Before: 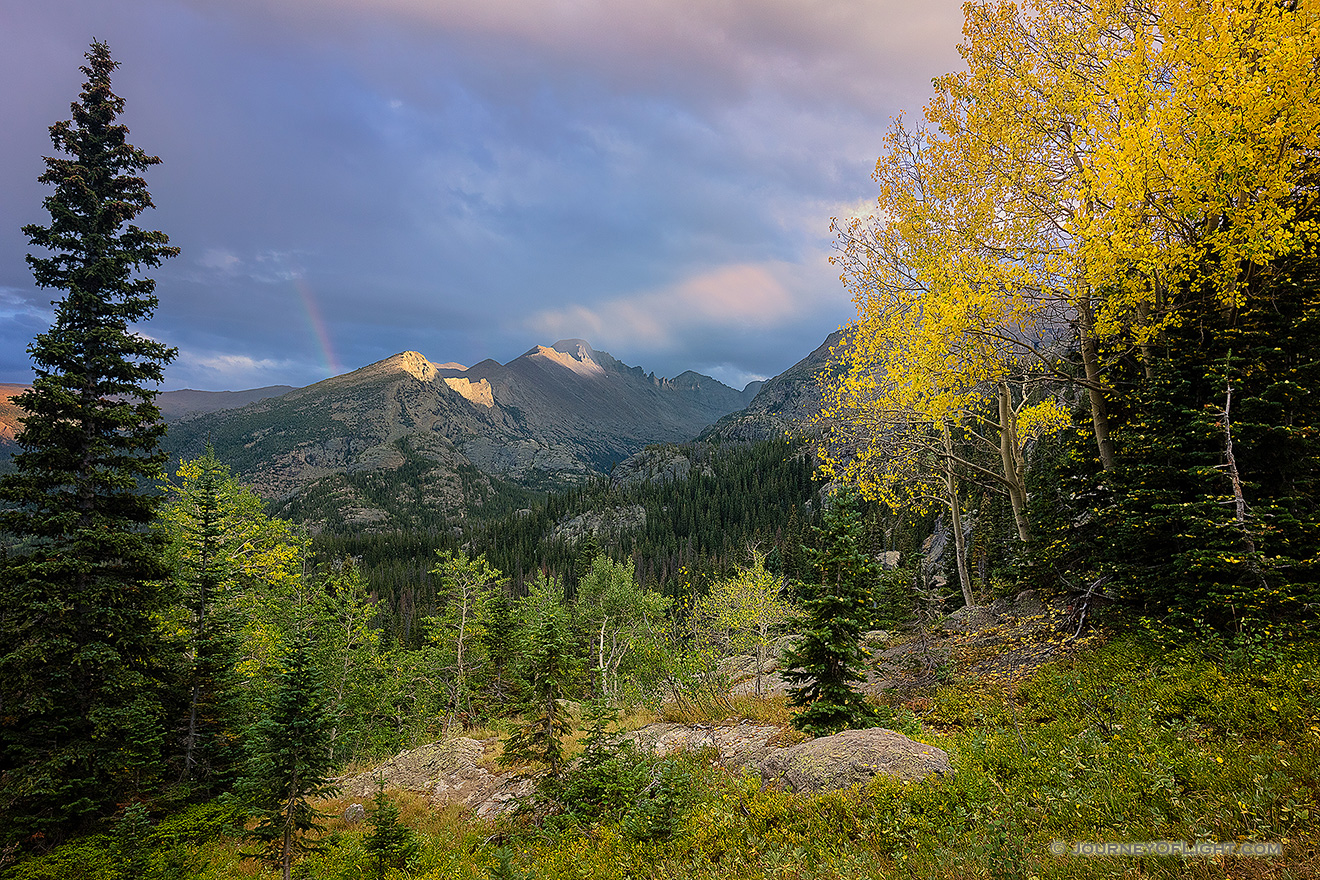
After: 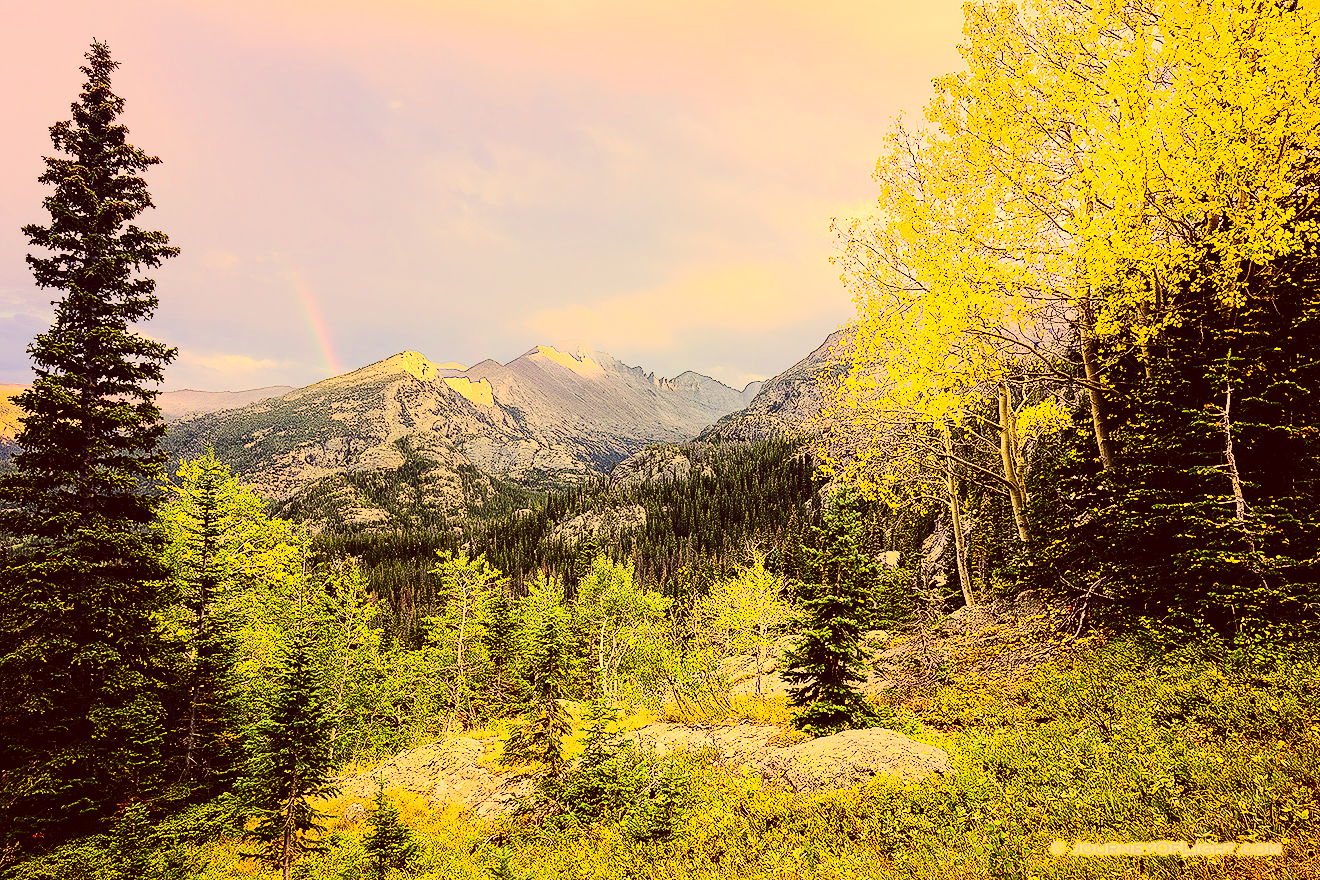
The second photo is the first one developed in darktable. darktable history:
base curve: curves: ch0 [(0, 0) (0.028, 0.03) (0.121, 0.232) (0.46, 0.748) (0.859, 0.968) (1, 1)], preserve colors none
tone equalizer: -8 EV -0.501 EV, -7 EV -0.352 EV, -6 EV -0.056 EV, -5 EV 0.42 EV, -4 EV 0.965 EV, -3 EV 0.79 EV, -2 EV -0.013 EV, -1 EV 0.133 EV, +0 EV -0.036 EV, edges refinement/feathering 500, mask exposure compensation -1.57 EV, preserve details no
color correction: highlights a* 10.06, highlights b* 39.37, shadows a* 14.74, shadows b* 3.12
tone curve: curves: ch0 [(0, 0) (0.003, 0.019) (0.011, 0.019) (0.025, 0.026) (0.044, 0.043) (0.069, 0.066) (0.1, 0.095) (0.136, 0.133) (0.177, 0.181) (0.224, 0.233) (0.277, 0.302) (0.335, 0.375) (0.399, 0.452) (0.468, 0.532) (0.543, 0.609) (0.623, 0.695) (0.709, 0.775) (0.801, 0.865) (0.898, 0.932) (1, 1)], color space Lab, independent channels, preserve colors none
